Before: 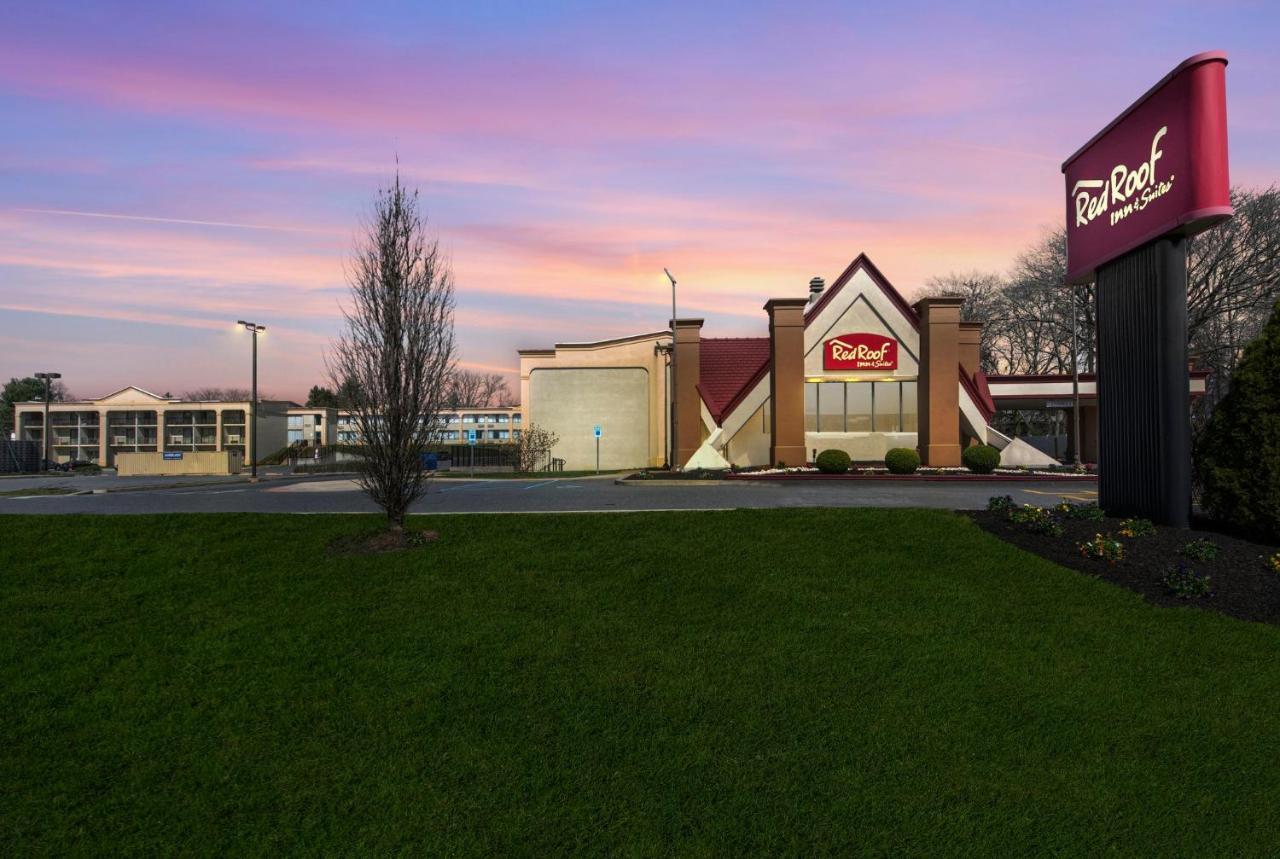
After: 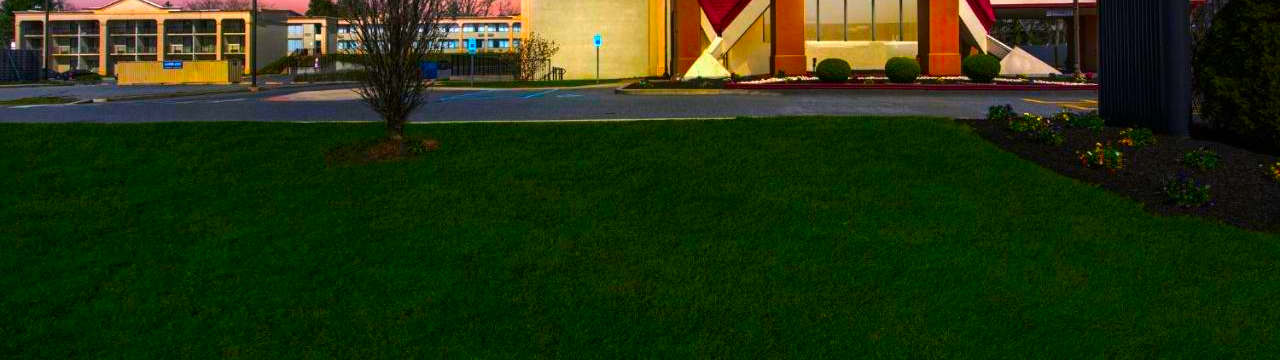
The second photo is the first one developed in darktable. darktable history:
color correction: highlights a* 1.59, highlights b* -1.7, saturation 2.48
crop: top 45.551%, bottom 12.262%
tone equalizer: -8 EV -0.417 EV, -7 EV -0.389 EV, -6 EV -0.333 EV, -5 EV -0.222 EV, -3 EV 0.222 EV, -2 EV 0.333 EV, -1 EV 0.389 EV, +0 EV 0.417 EV, edges refinement/feathering 500, mask exposure compensation -1.57 EV, preserve details no
